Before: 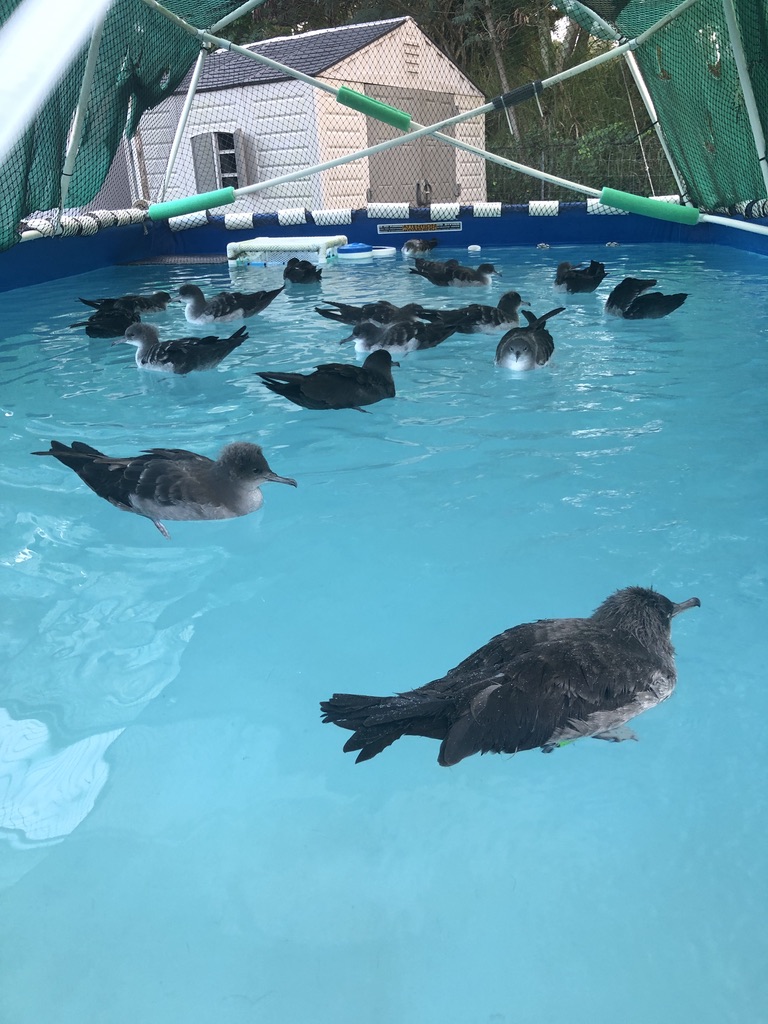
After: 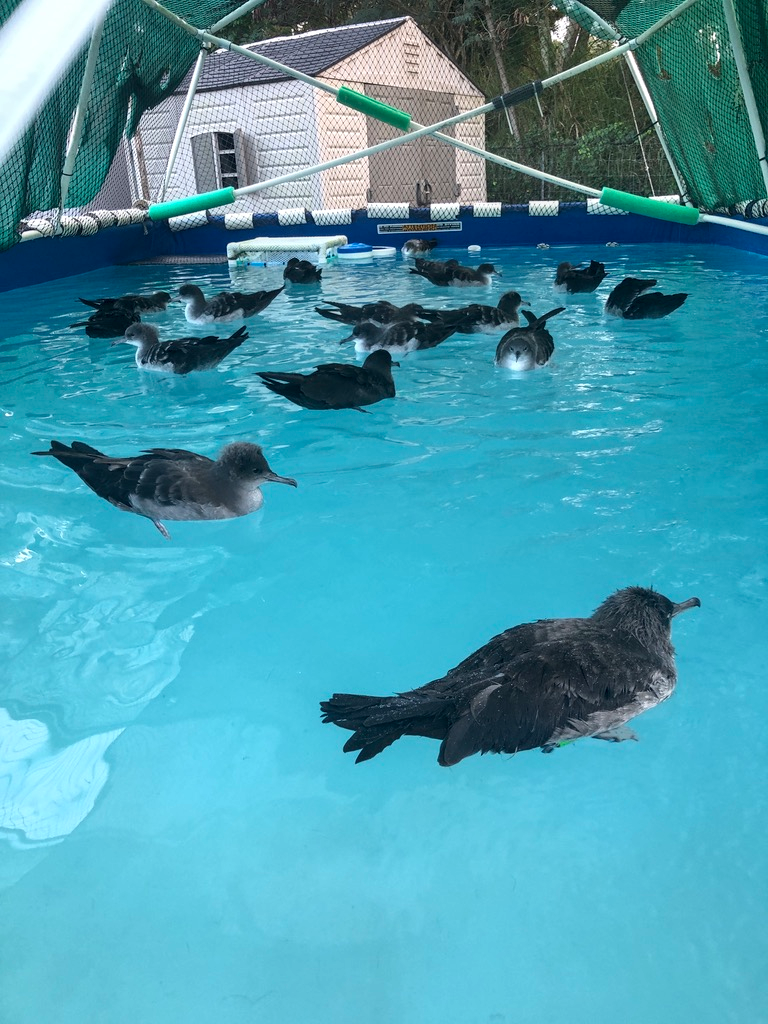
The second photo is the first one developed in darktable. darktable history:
local contrast: shadows 97%, midtone range 0.499
